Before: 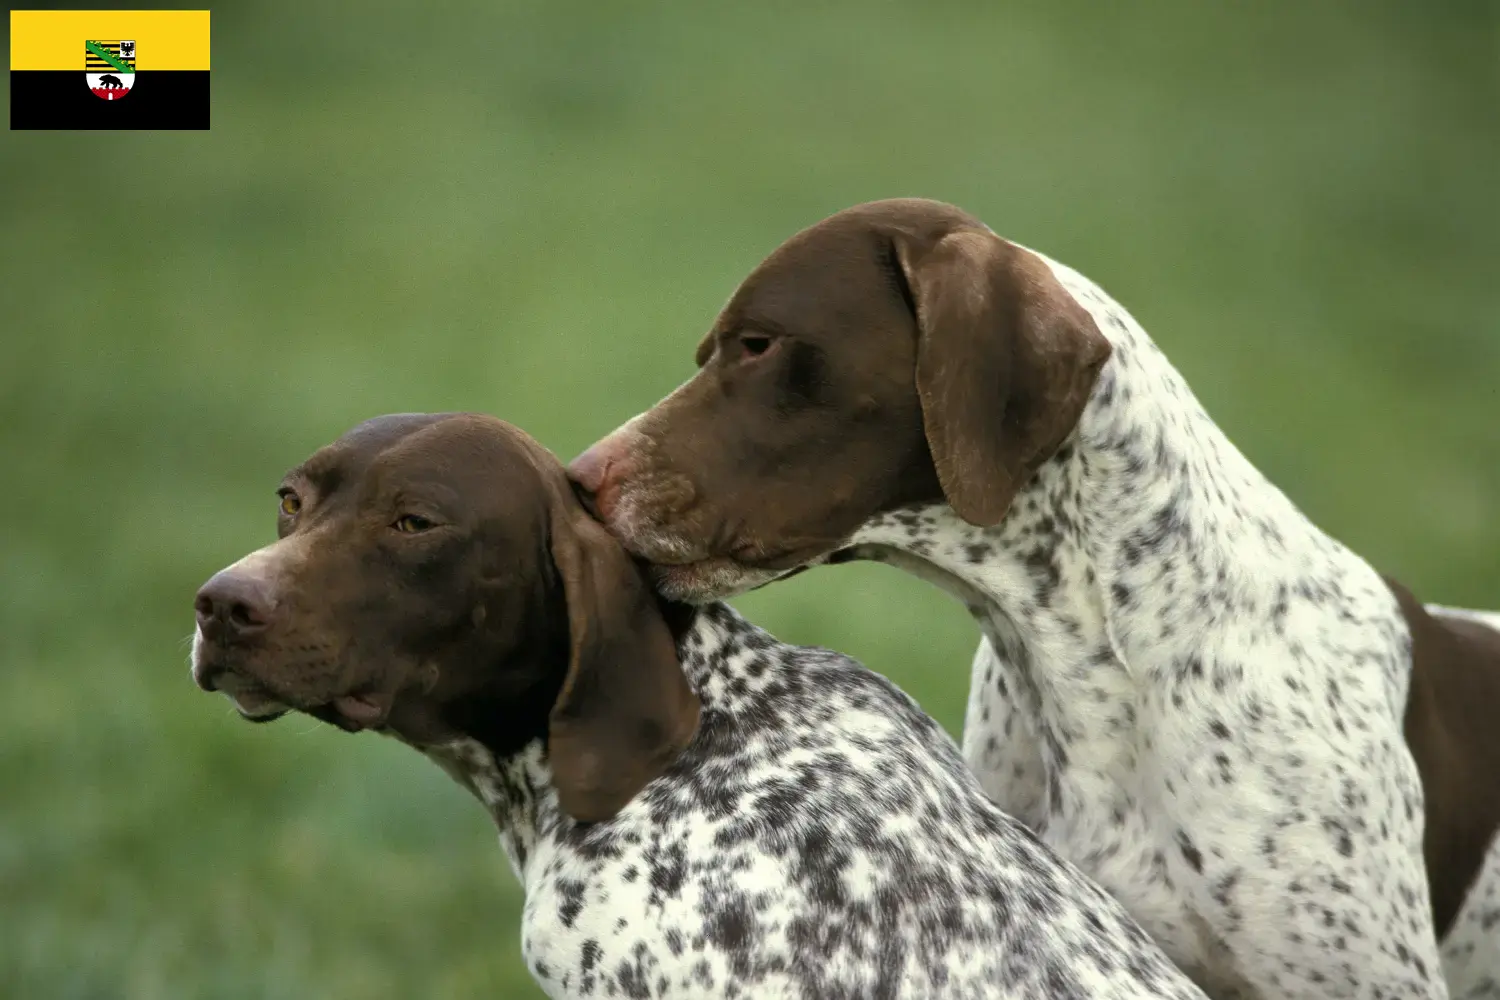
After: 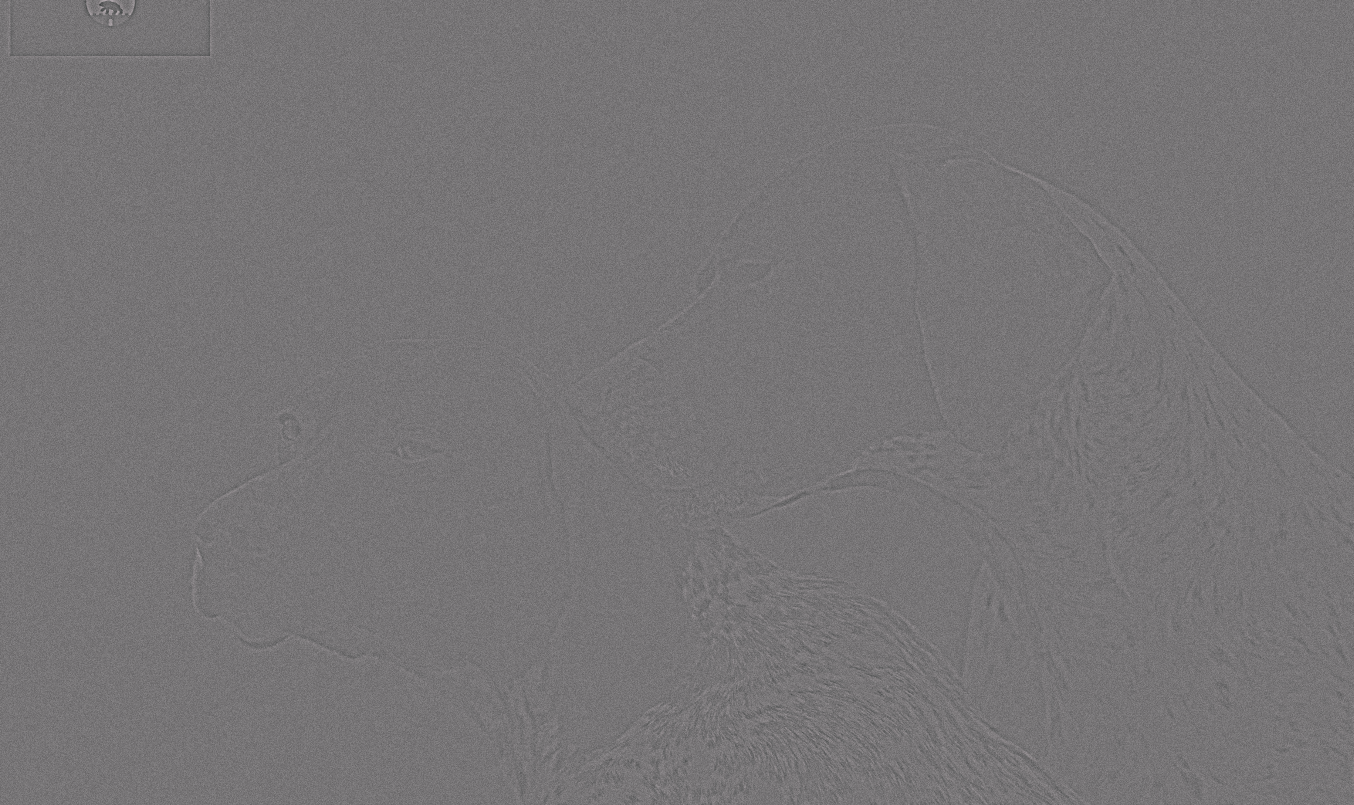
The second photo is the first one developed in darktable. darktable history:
shadows and highlights: shadows -40.15, highlights 62.88, soften with gaussian
grain: coarseness 0.09 ISO
color balance rgb: shadows lift › chroma 2%, shadows lift › hue 217.2°, power › chroma 0.25%, power › hue 60°, highlights gain › chroma 1.5%, highlights gain › hue 309.6°, global offset › luminance -0.5%, perceptual saturation grading › global saturation 15%, global vibrance 20%
crop: top 7.49%, right 9.717%, bottom 11.943%
haze removal: compatibility mode true, adaptive false
highpass: sharpness 5.84%, contrast boost 8.44%
